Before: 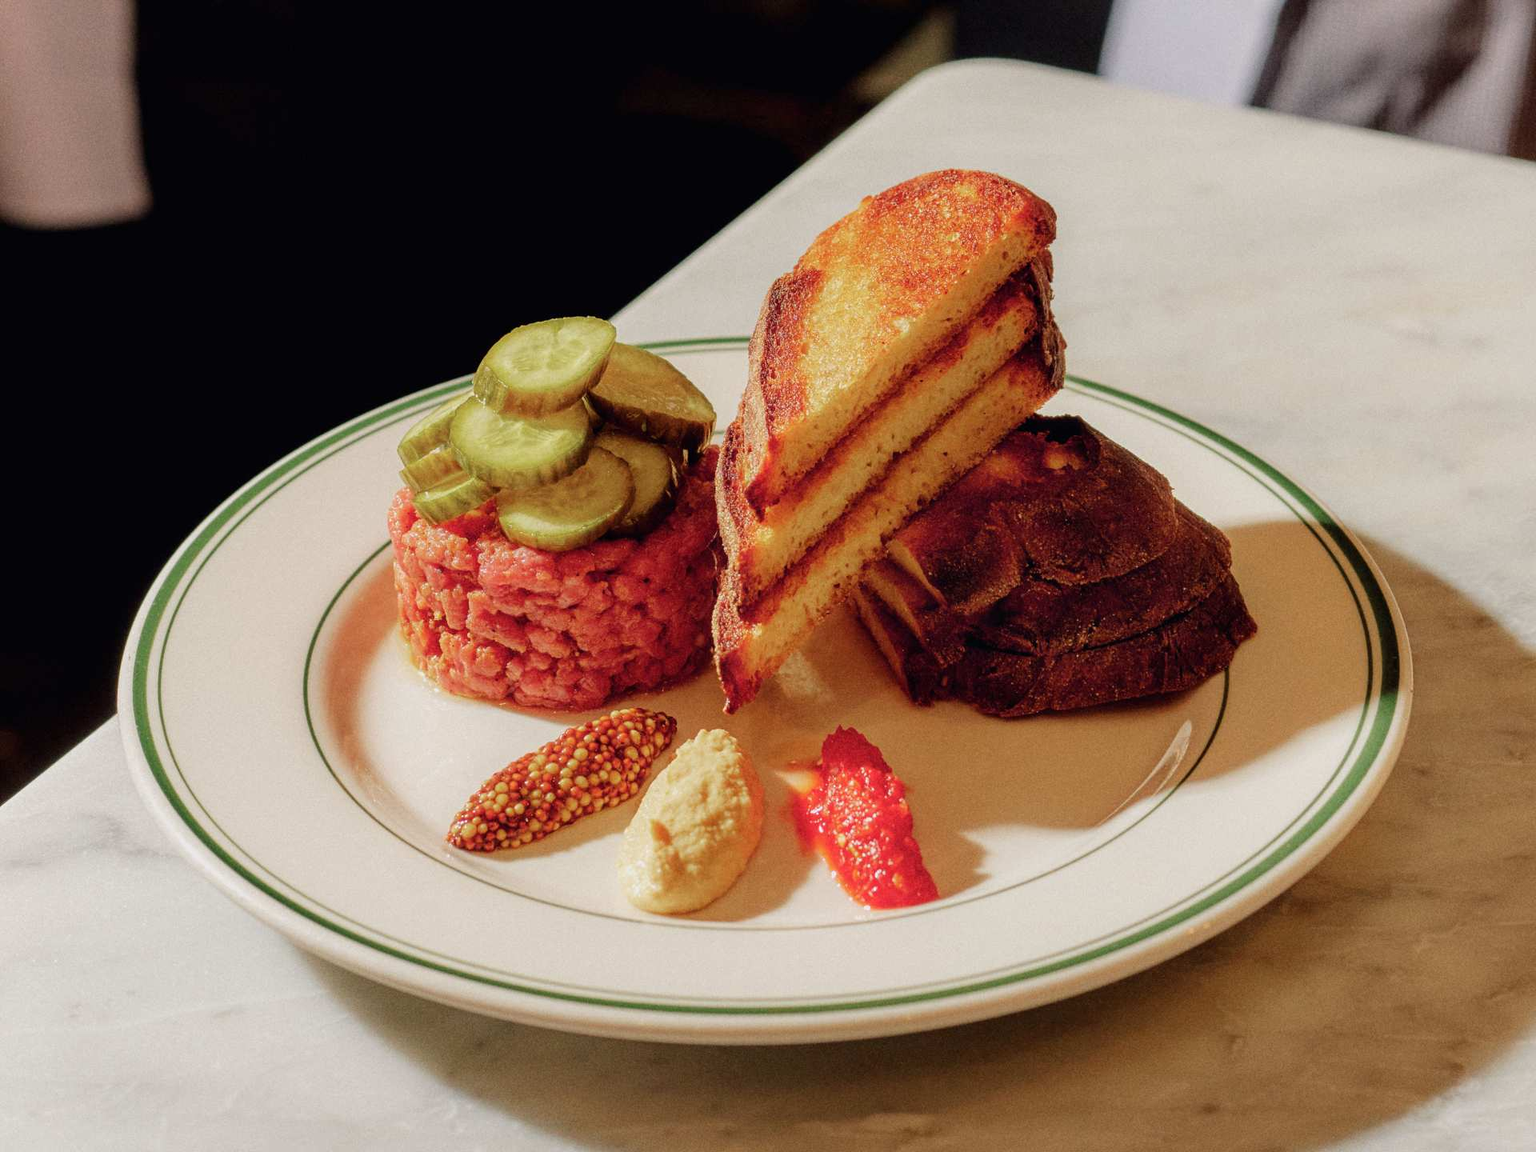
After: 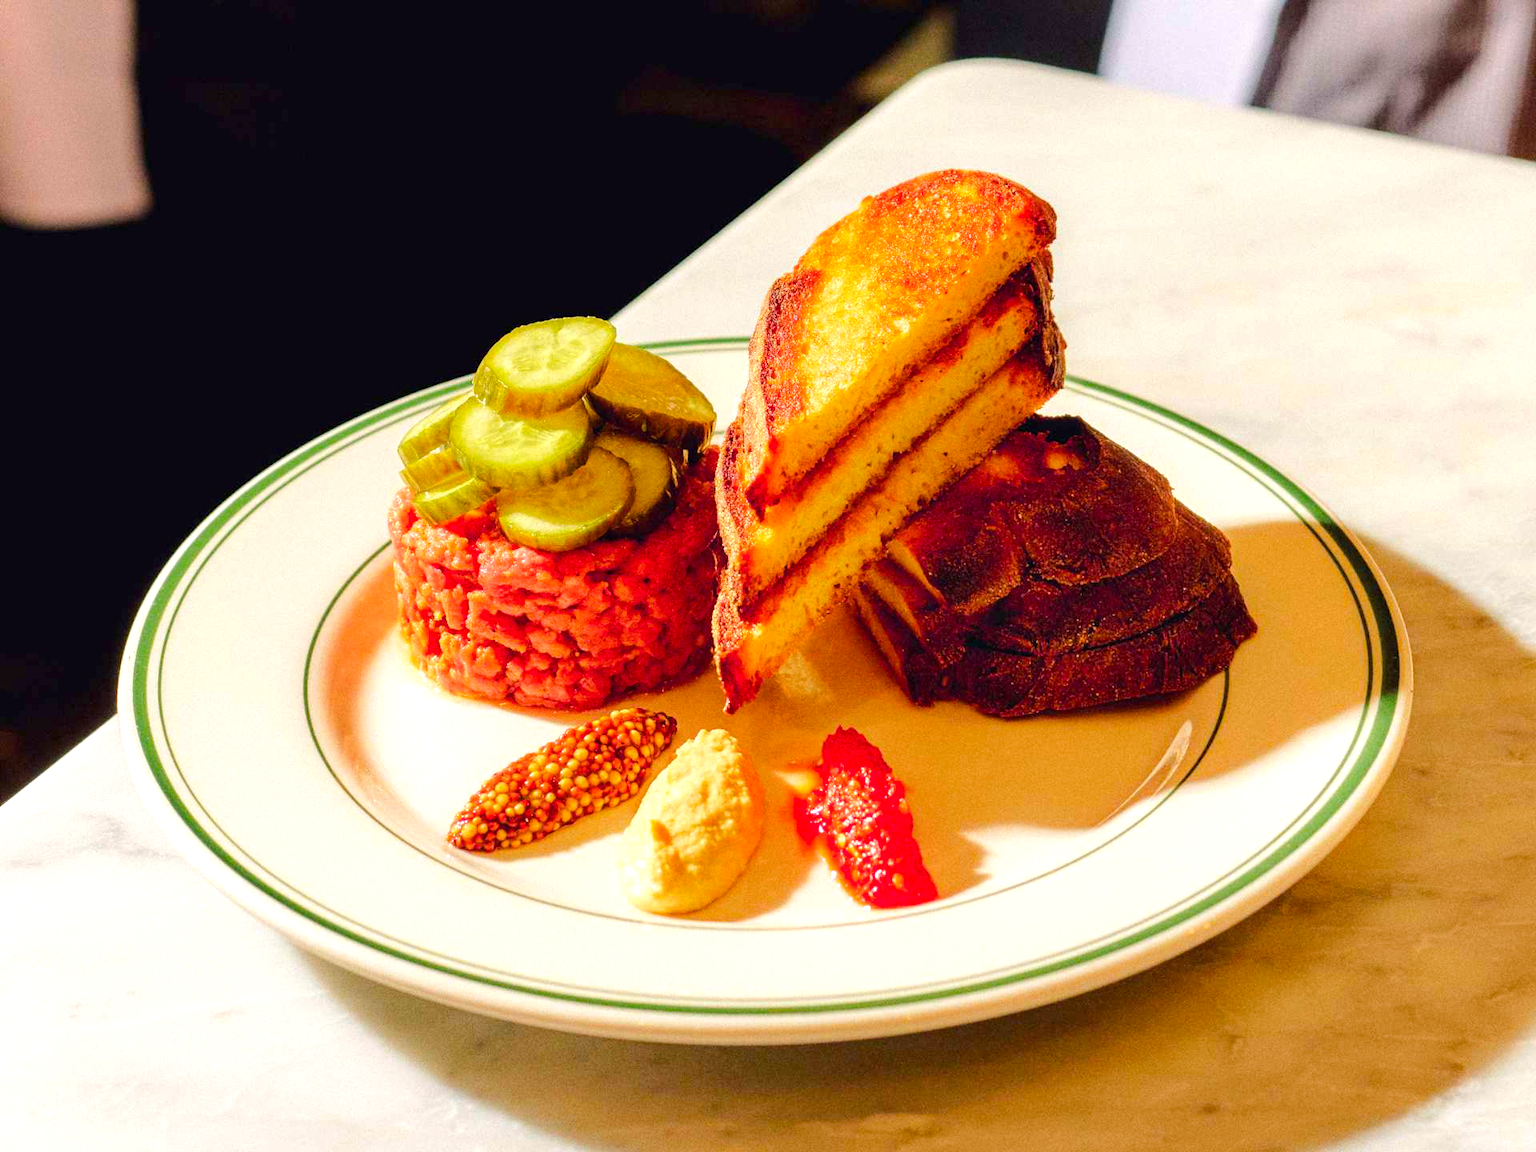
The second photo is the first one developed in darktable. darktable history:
color balance rgb: perceptual saturation grading › global saturation 25%, perceptual brilliance grading › mid-tones 10%, perceptual brilliance grading › shadows 15%, global vibrance 20%
exposure: black level correction 0, exposure 0.7 EV, compensate exposure bias true, compensate highlight preservation false
